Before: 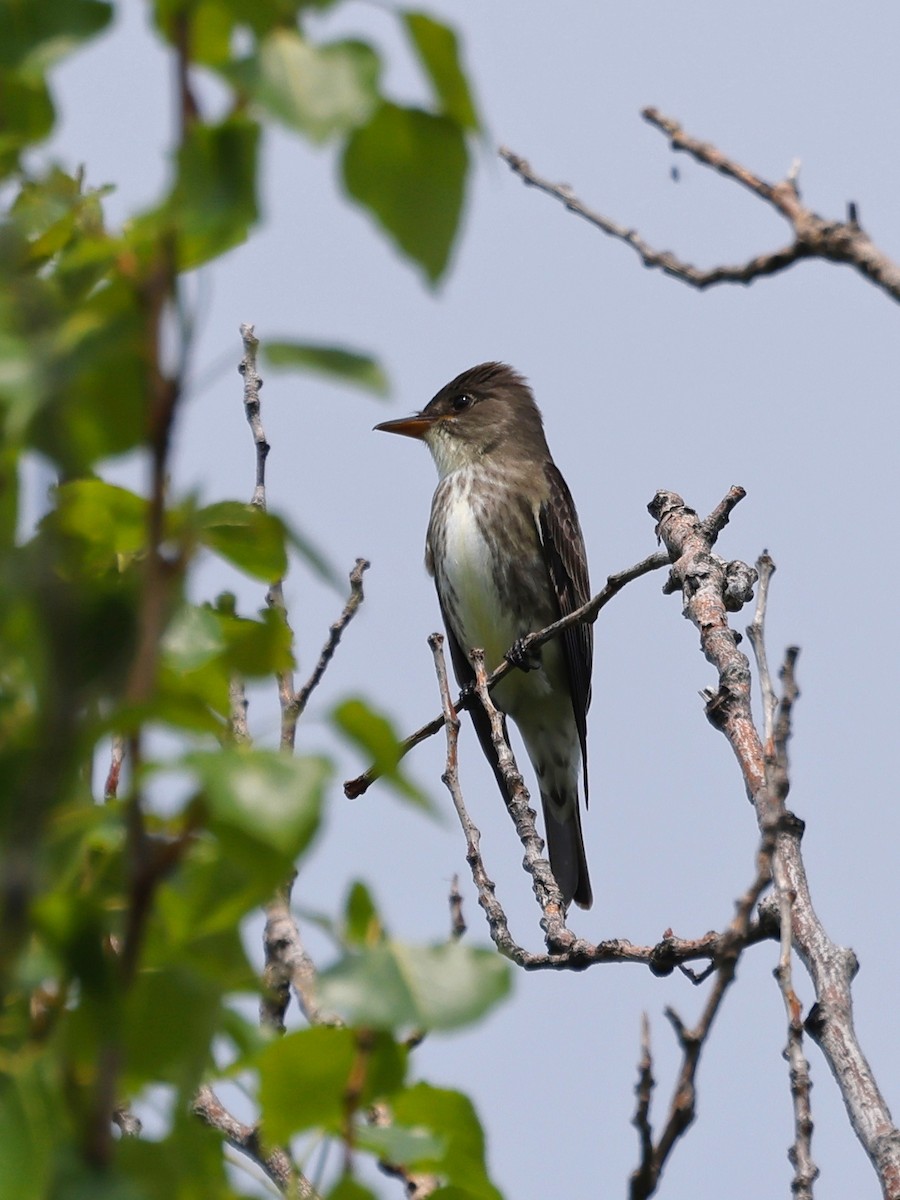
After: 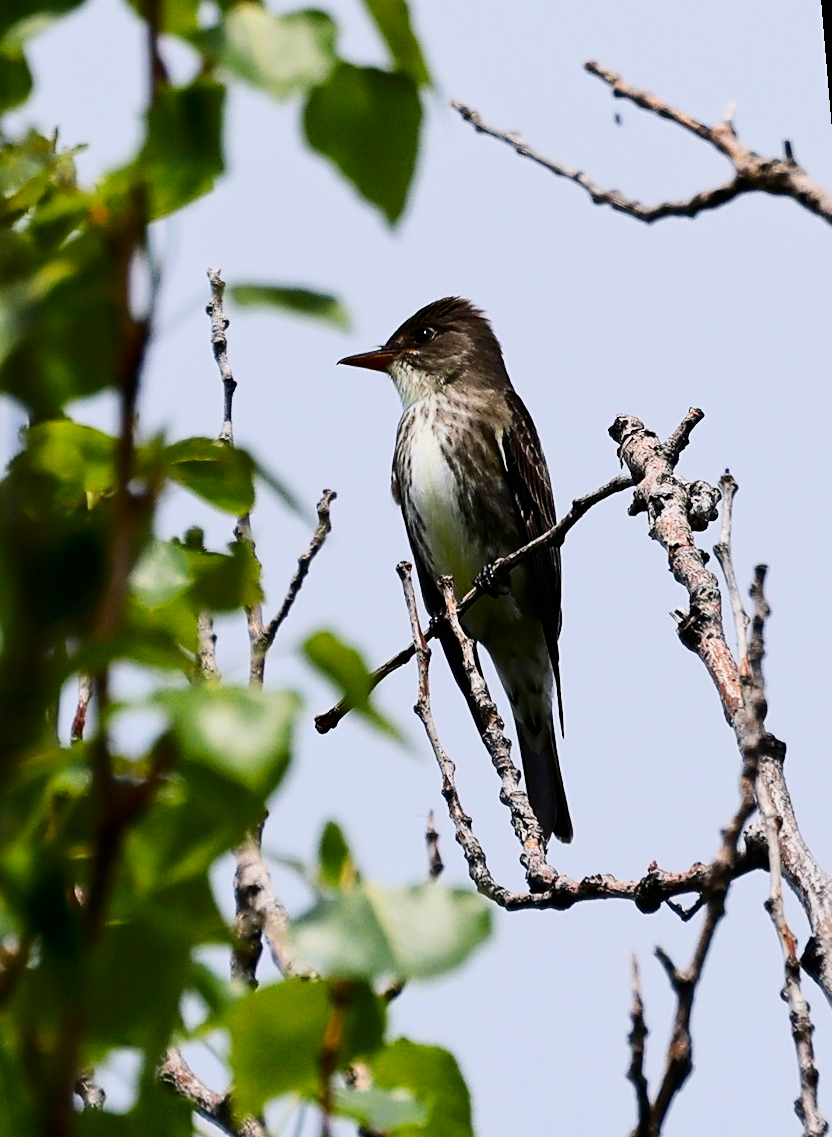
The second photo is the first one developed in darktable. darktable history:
sharpen: on, module defaults
rotate and perspective: rotation -1.68°, lens shift (vertical) -0.146, crop left 0.049, crop right 0.912, crop top 0.032, crop bottom 0.96
contrast brightness saturation: contrast 0.4, brightness 0.05, saturation 0.25
filmic rgb: black relative exposure -7.65 EV, white relative exposure 4.56 EV, hardness 3.61
